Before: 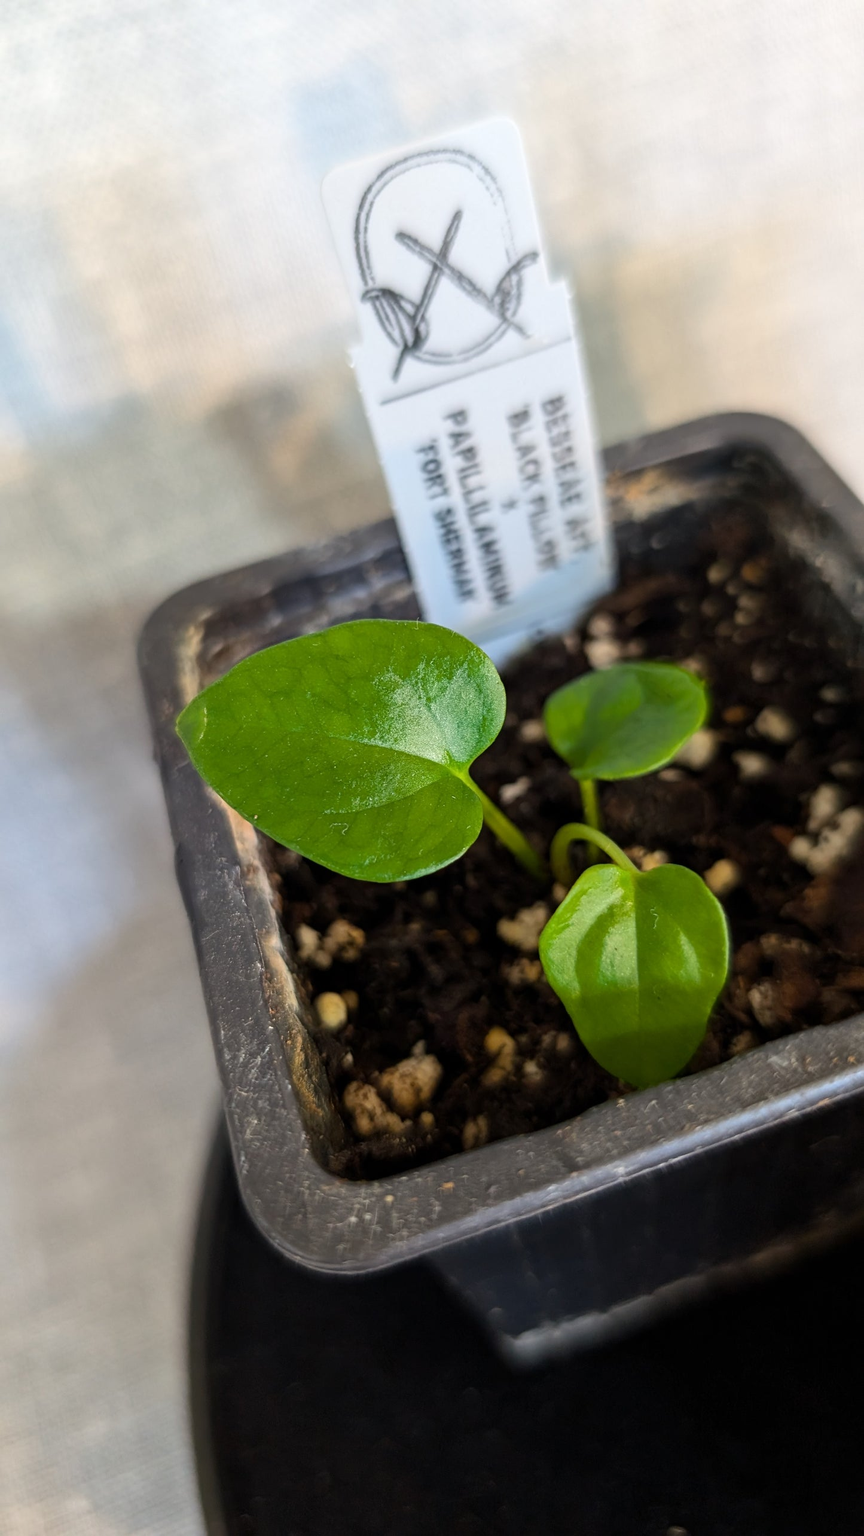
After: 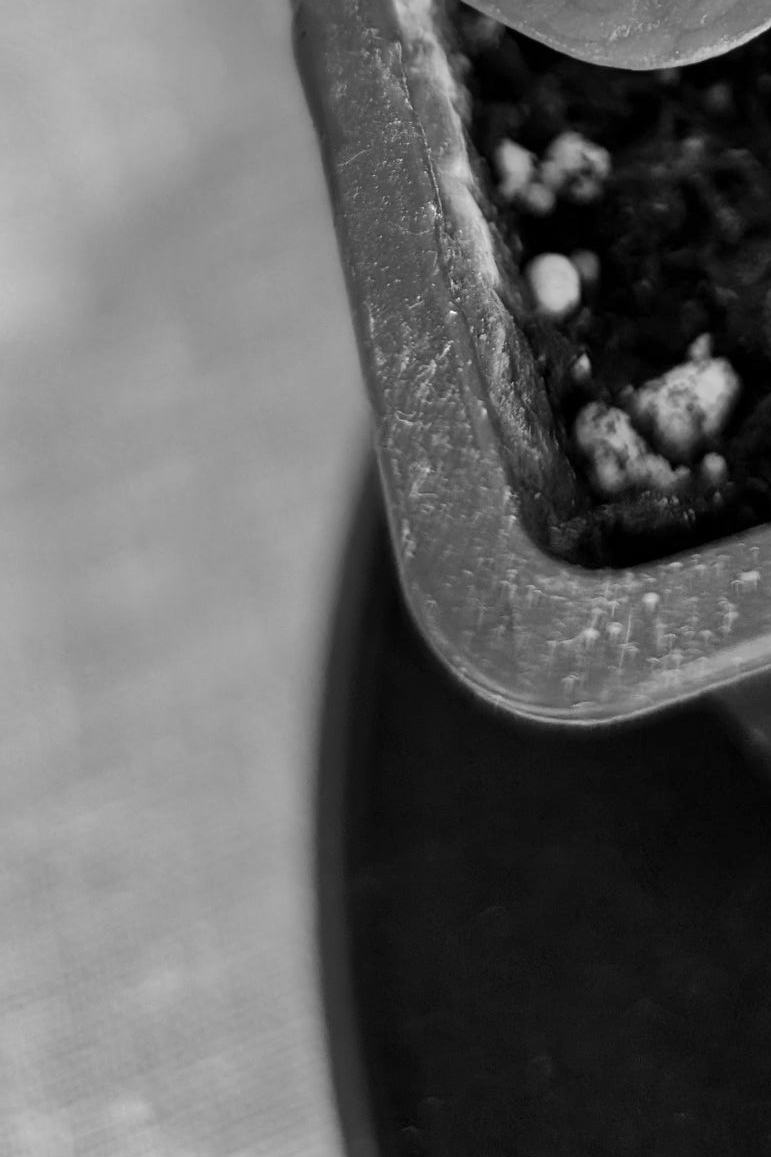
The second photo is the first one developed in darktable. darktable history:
crop and rotate: top 54.778%, right 46.61%, bottom 0.159%
shadows and highlights: low approximation 0.01, soften with gaussian
monochrome: on, module defaults
white balance: red 0.983, blue 1.036
